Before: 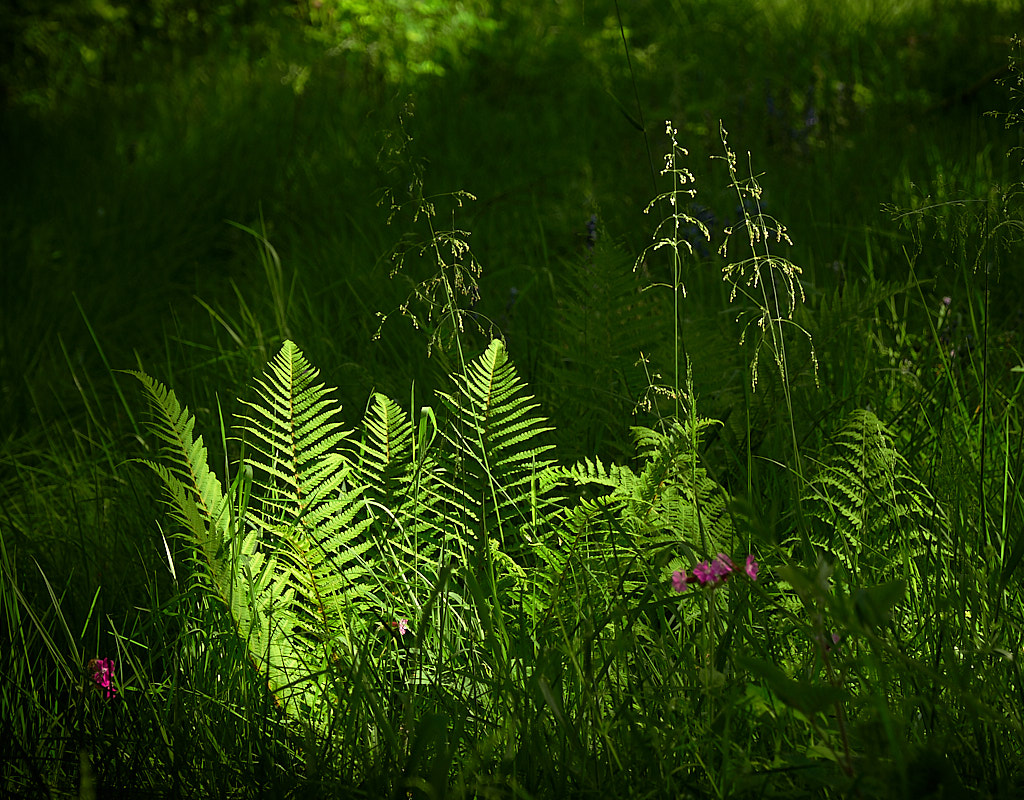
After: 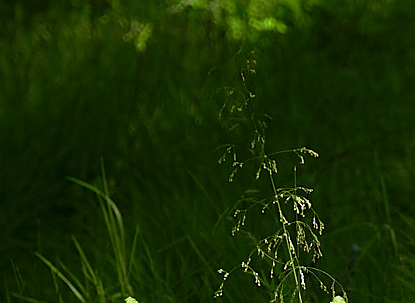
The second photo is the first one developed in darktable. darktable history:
split-toning: shadows › hue 290.82°, shadows › saturation 0.34, highlights › saturation 0.38, balance 0, compress 50%
crop: left 15.452%, top 5.459%, right 43.956%, bottom 56.62%
sharpen: amount 0.2
